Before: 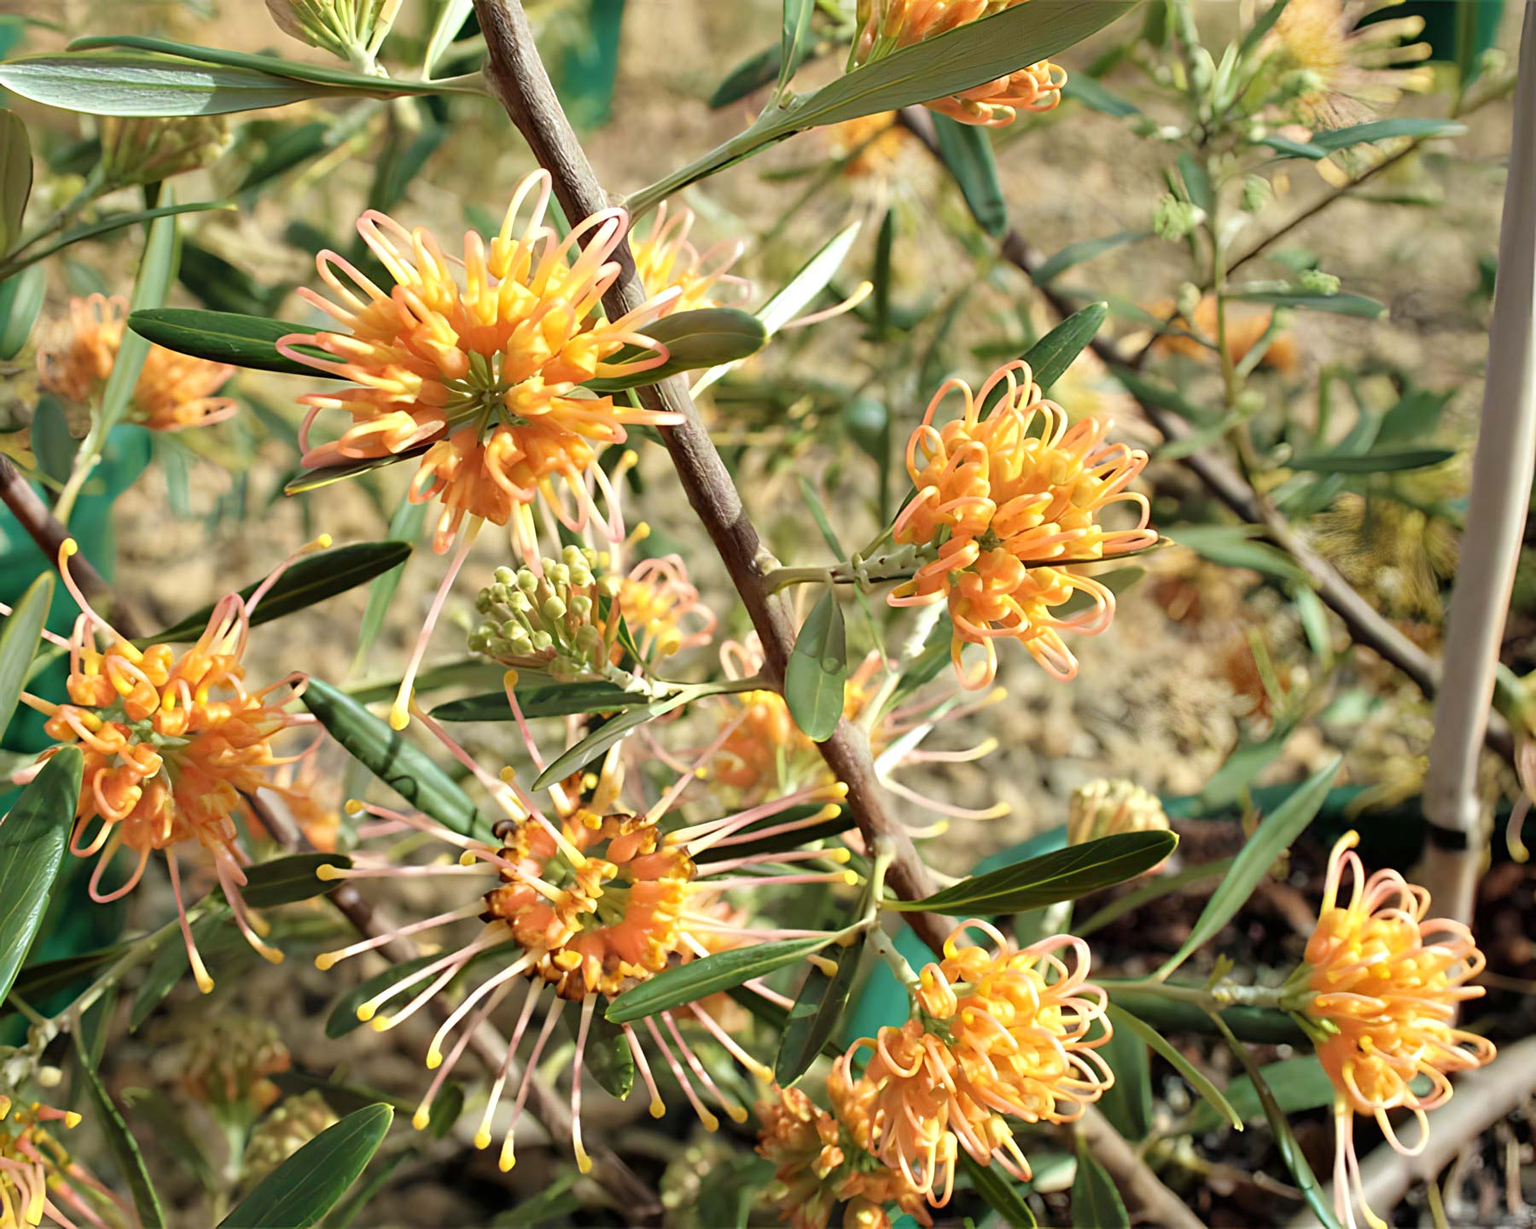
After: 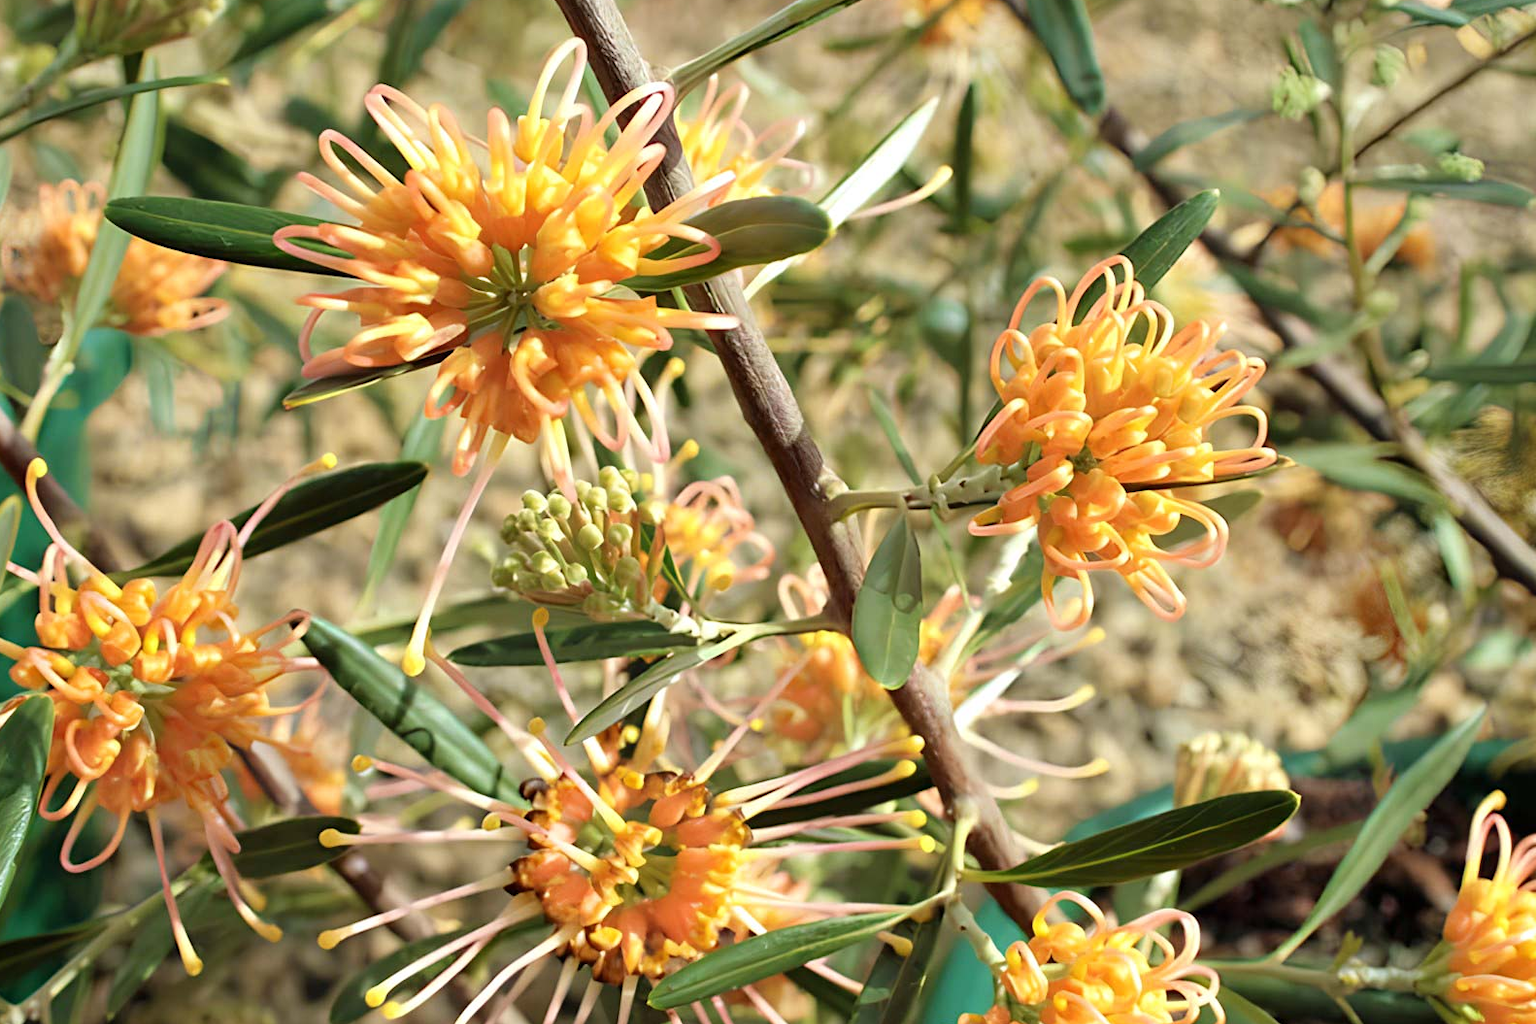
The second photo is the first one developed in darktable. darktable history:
crop and rotate: left 2.352%, top 11.079%, right 9.757%, bottom 15.603%
